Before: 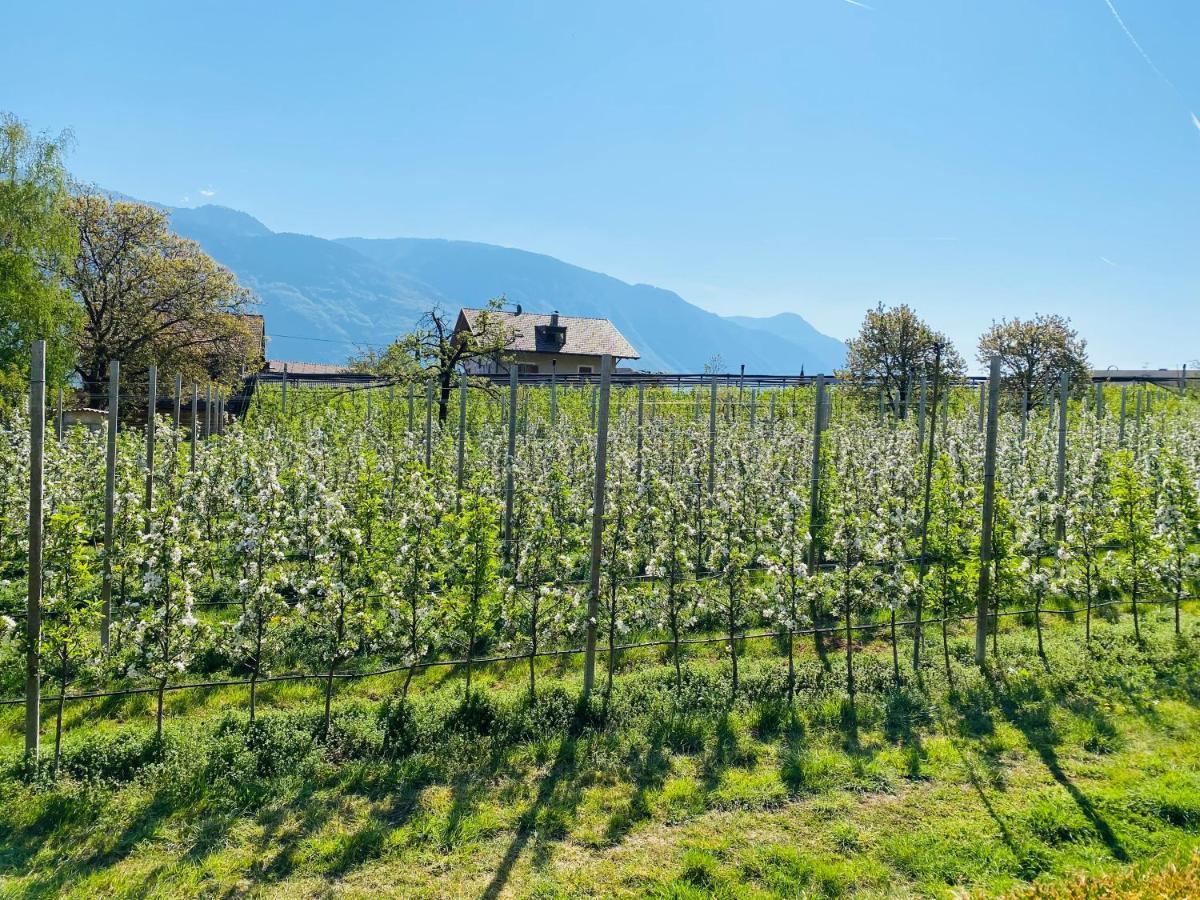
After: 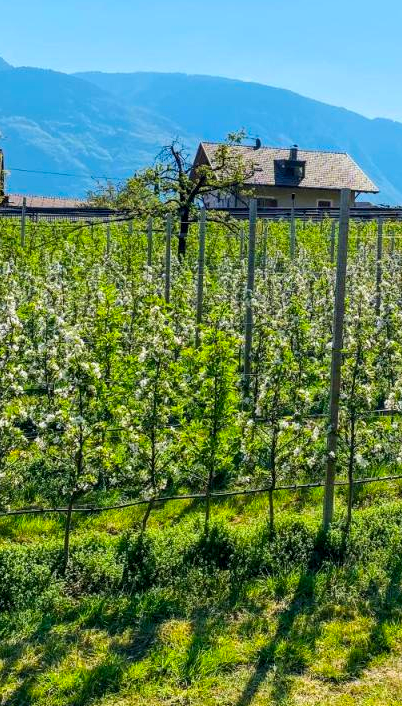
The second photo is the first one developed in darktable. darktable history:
crop and rotate: left 21.77%, top 18.528%, right 44.676%, bottom 2.997%
contrast brightness saturation: brightness -0.02, saturation 0.35
local contrast: on, module defaults
